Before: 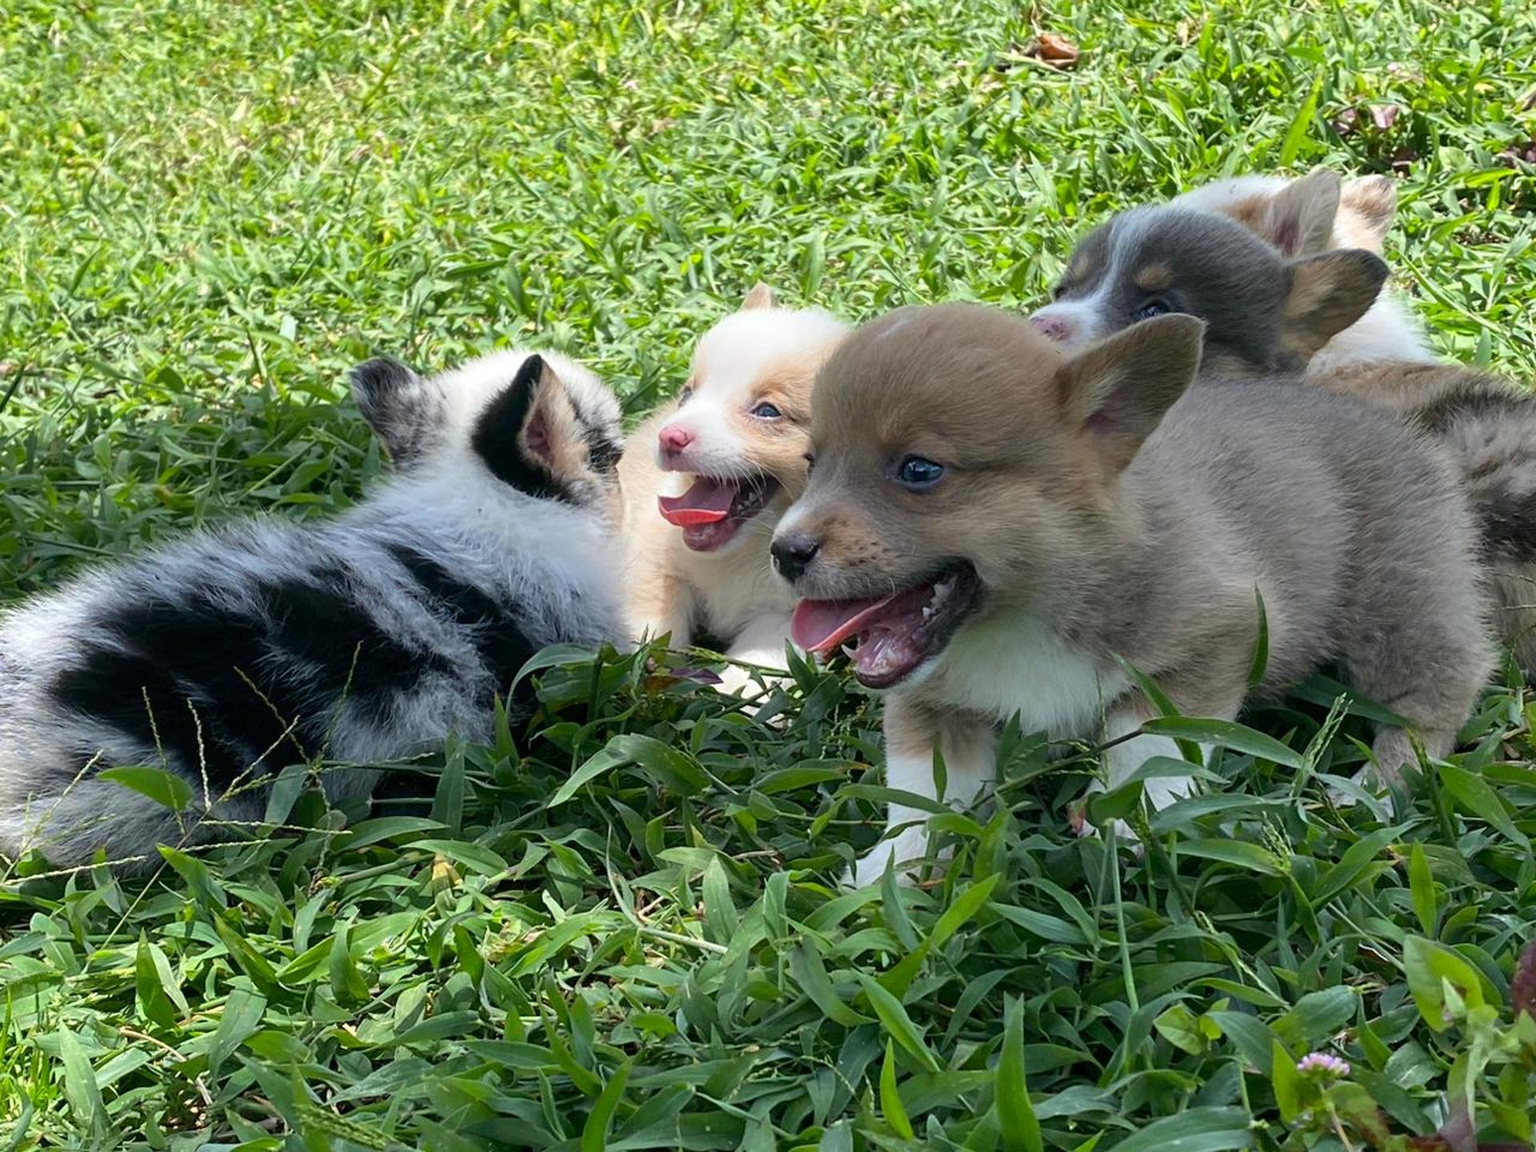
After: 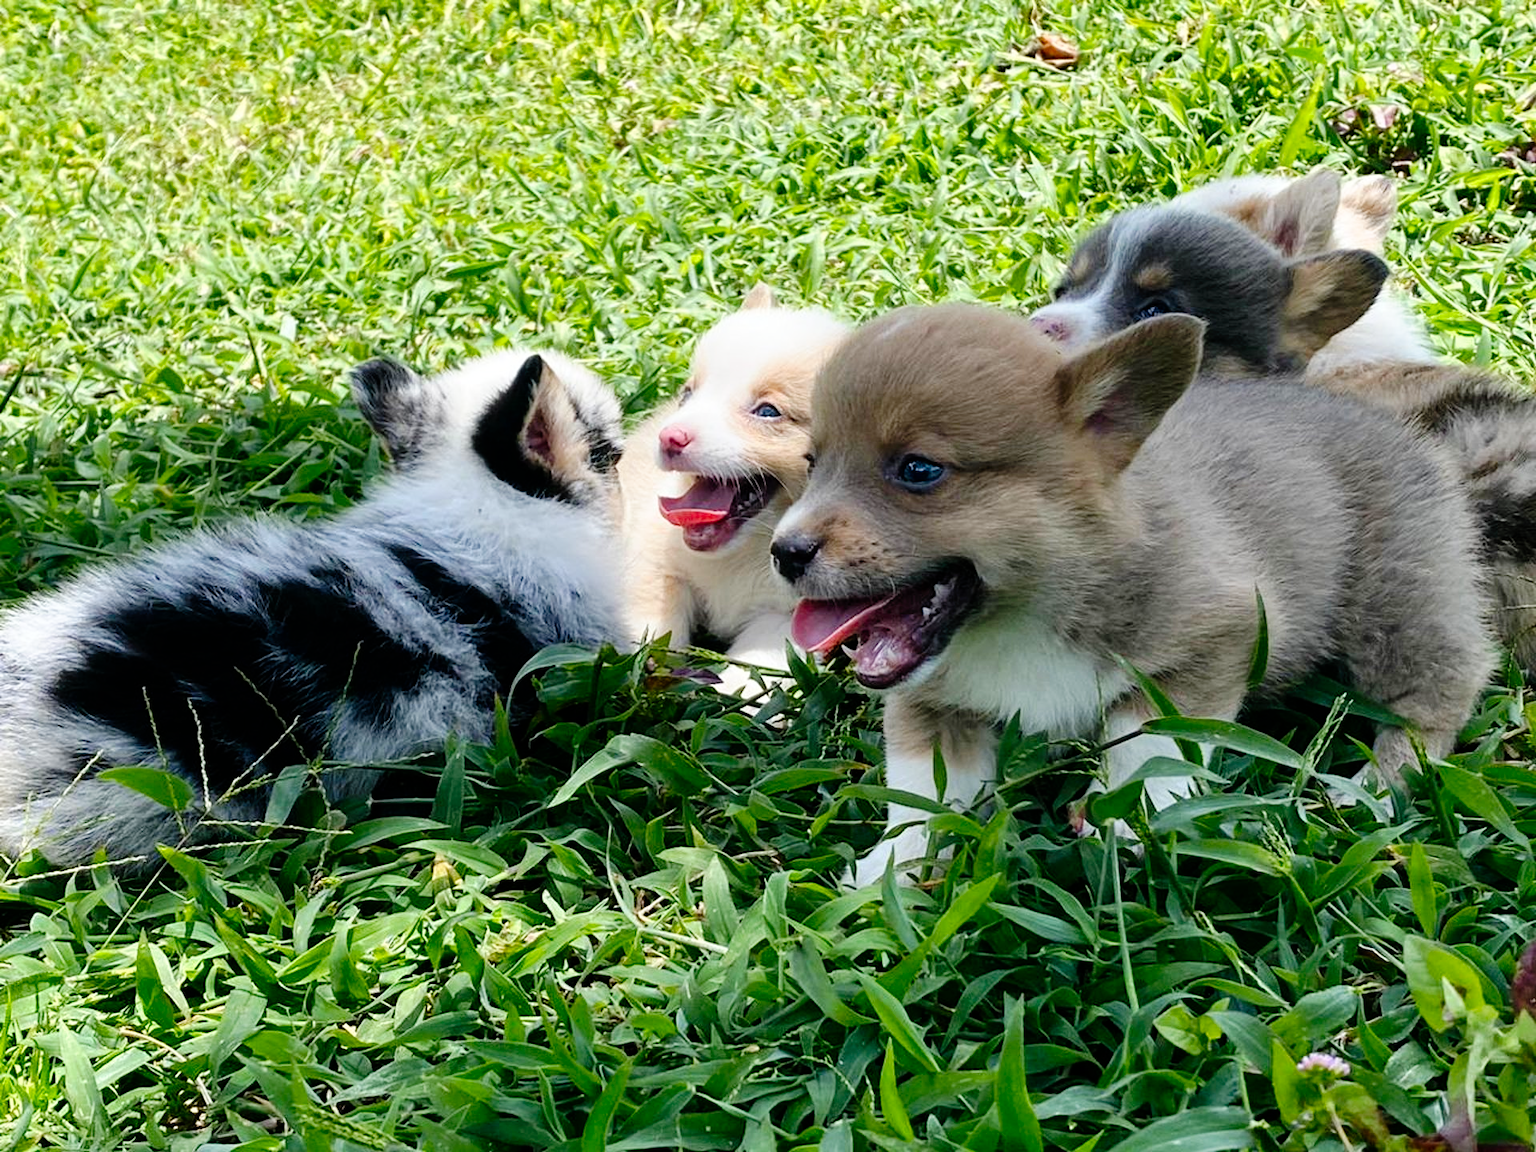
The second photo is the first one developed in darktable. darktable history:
tone curve: curves: ch0 [(0, 0) (0.003, 0) (0.011, 0.002) (0.025, 0.004) (0.044, 0.007) (0.069, 0.015) (0.1, 0.025) (0.136, 0.04) (0.177, 0.09) (0.224, 0.152) (0.277, 0.239) (0.335, 0.335) (0.399, 0.43) (0.468, 0.524) (0.543, 0.621) (0.623, 0.712) (0.709, 0.792) (0.801, 0.871) (0.898, 0.951) (1, 1)], preserve colors none
